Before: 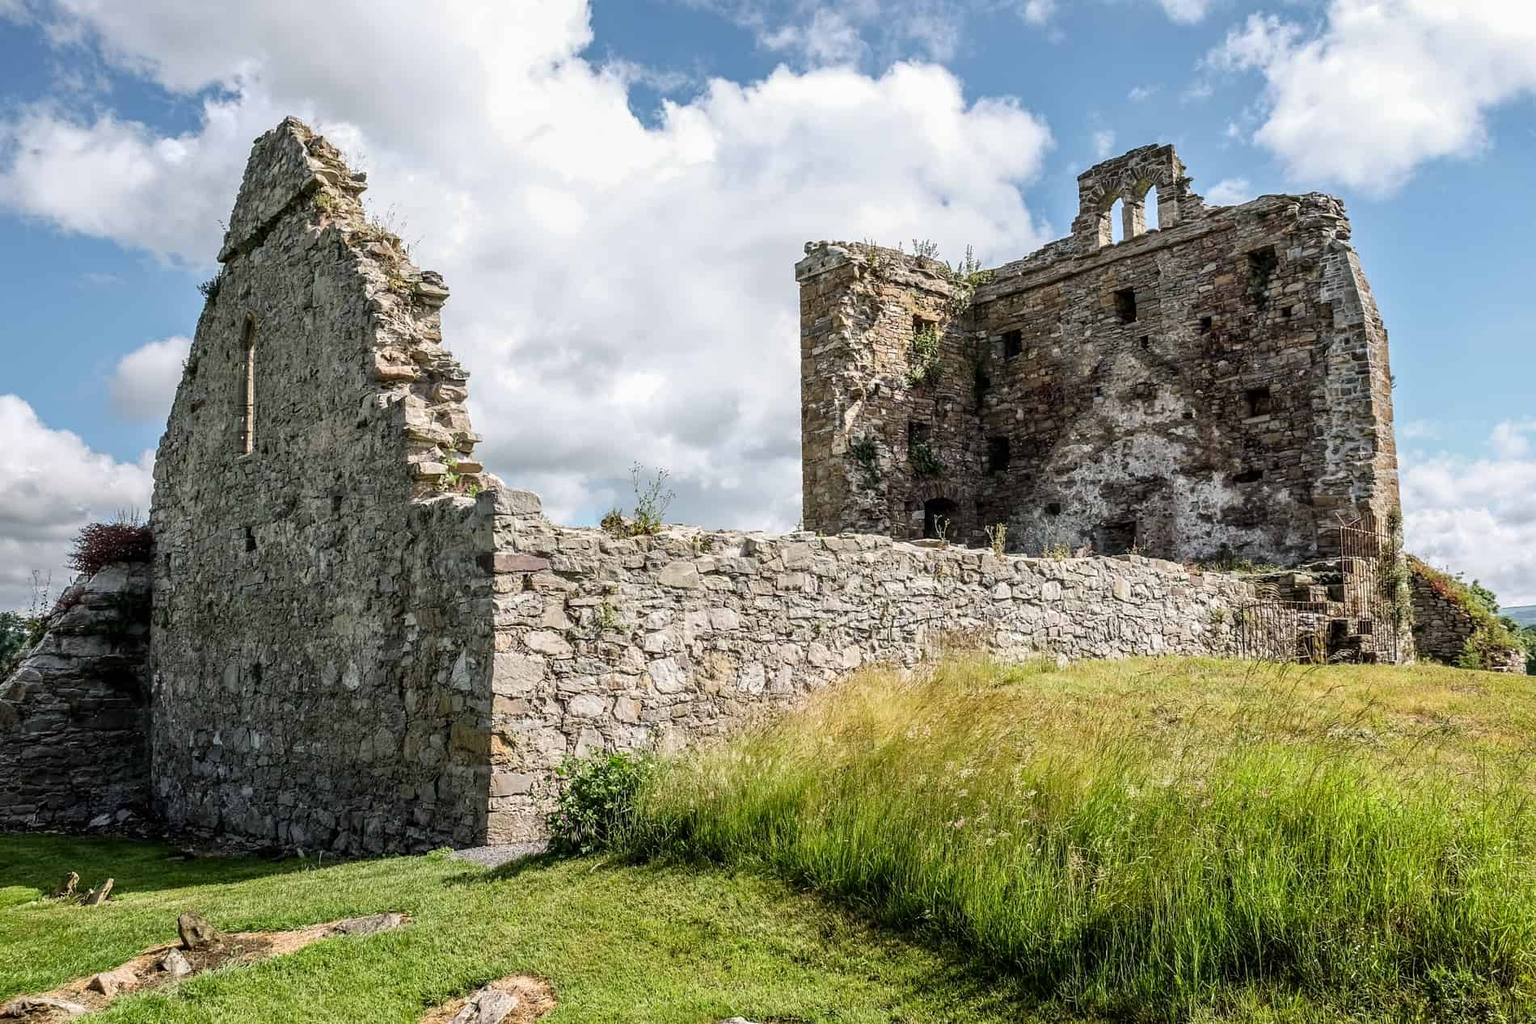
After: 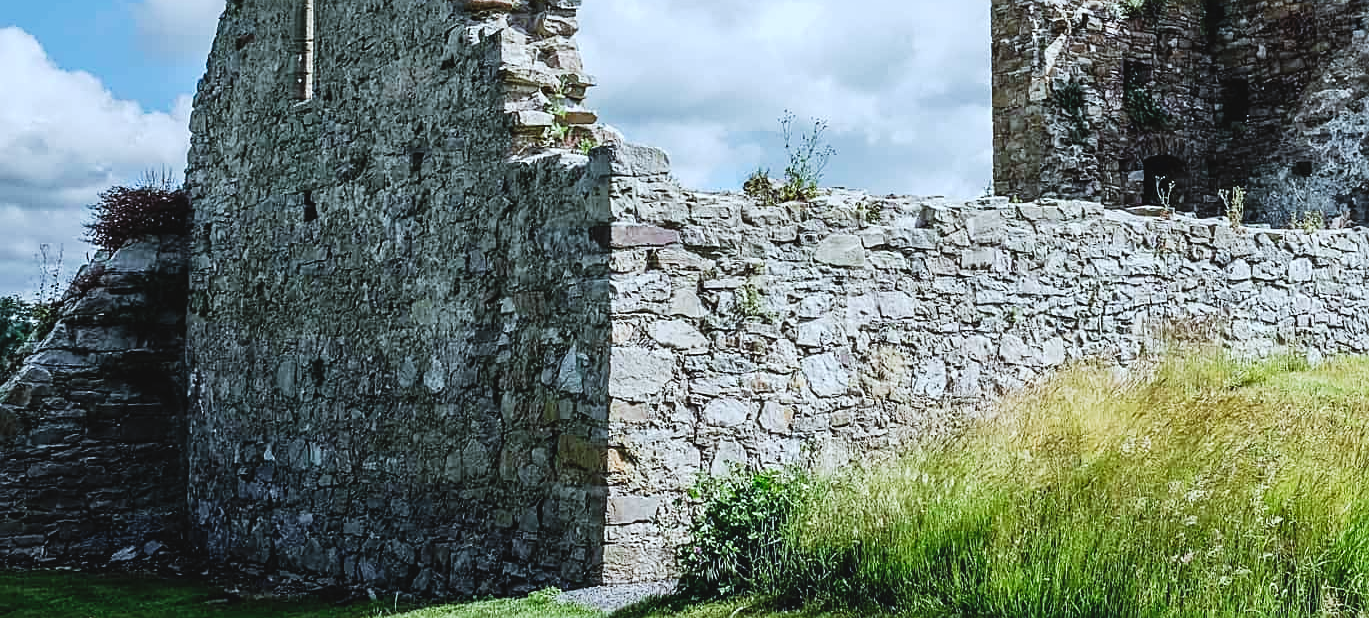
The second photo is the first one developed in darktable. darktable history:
crop: top 36.396%, right 27.923%, bottom 14.799%
color calibration: gray › normalize channels true, x 0.382, y 0.371, temperature 3916.48 K, gamut compression 0.009
tone curve: curves: ch0 [(0, 0.047) (0.15, 0.127) (0.46, 0.466) (0.751, 0.788) (1, 0.961)]; ch1 [(0, 0) (0.43, 0.408) (0.476, 0.469) (0.505, 0.501) (0.553, 0.557) (0.592, 0.58) (0.631, 0.625) (1, 1)]; ch2 [(0, 0) (0.505, 0.495) (0.55, 0.557) (0.583, 0.573) (1, 1)], preserve colors none
sharpen: on, module defaults
